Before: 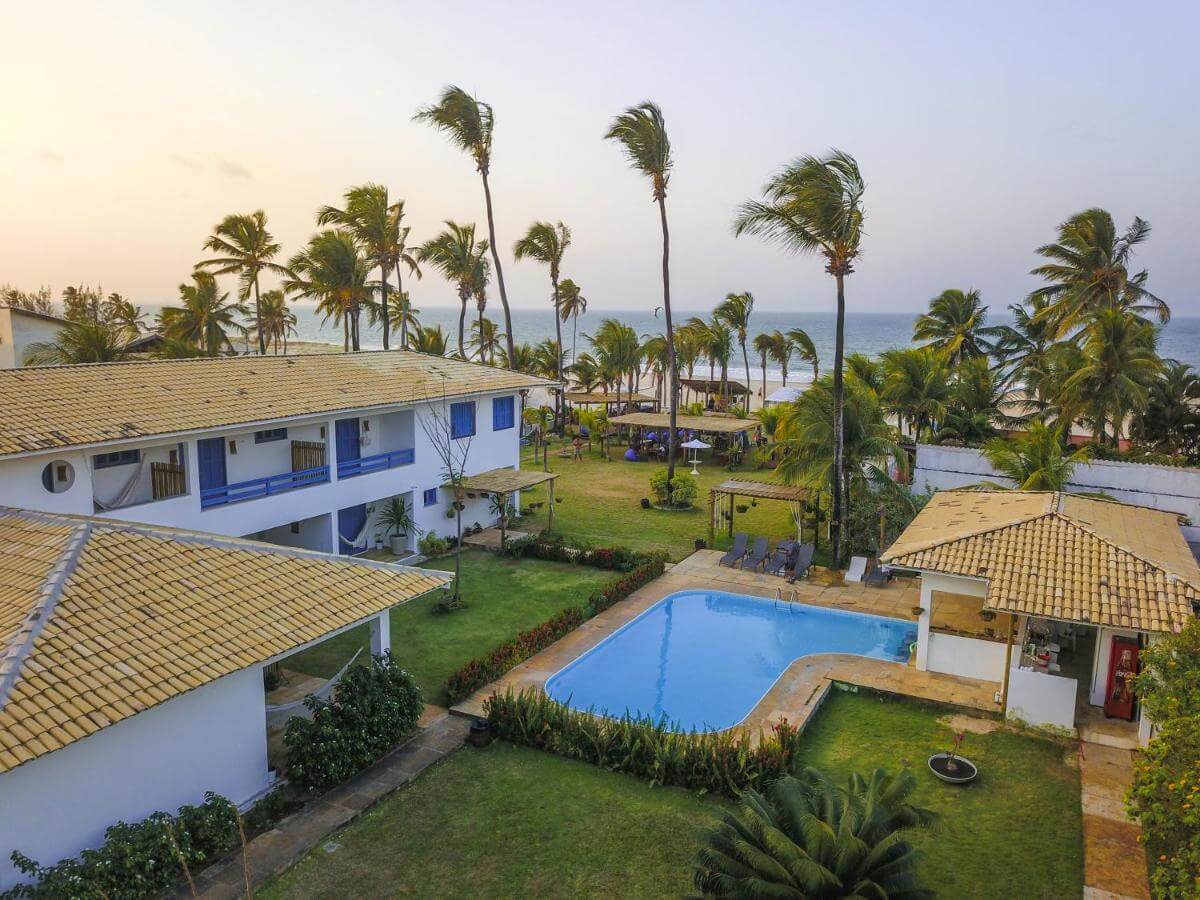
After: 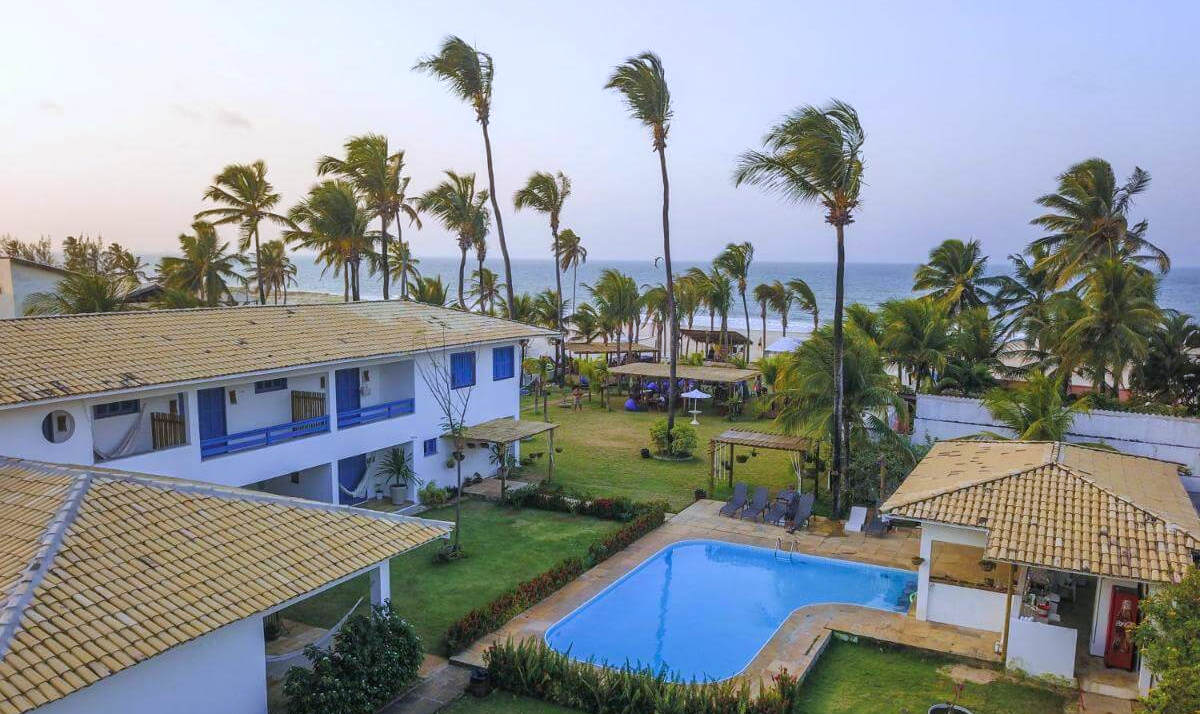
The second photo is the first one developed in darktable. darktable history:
crop and rotate: top 5.661%, bottom 14.925%
color calibration: illuminant as shot in camera, x 0.37, y 0.382, temperature 4318 K
